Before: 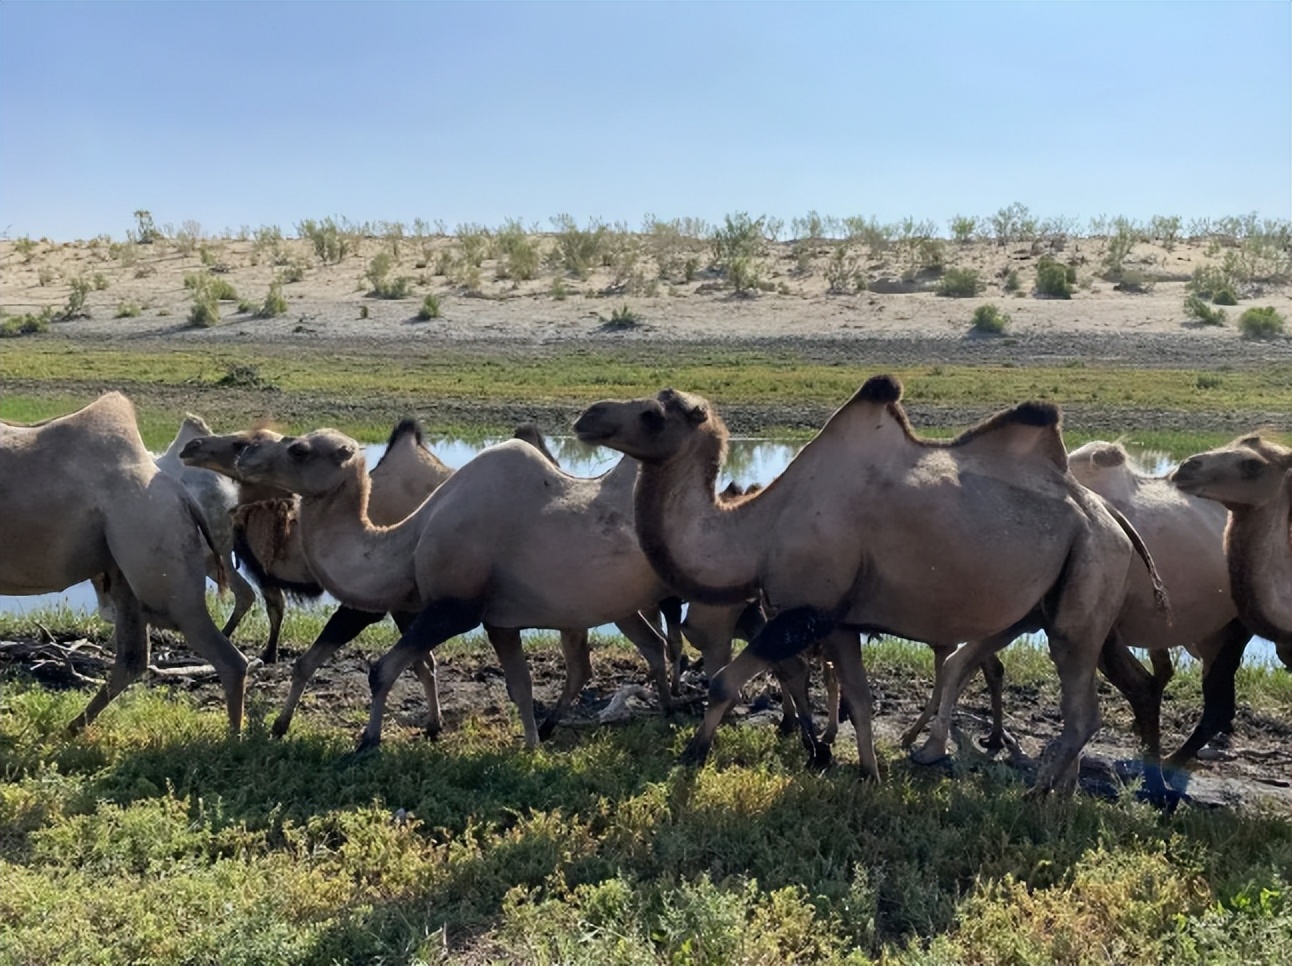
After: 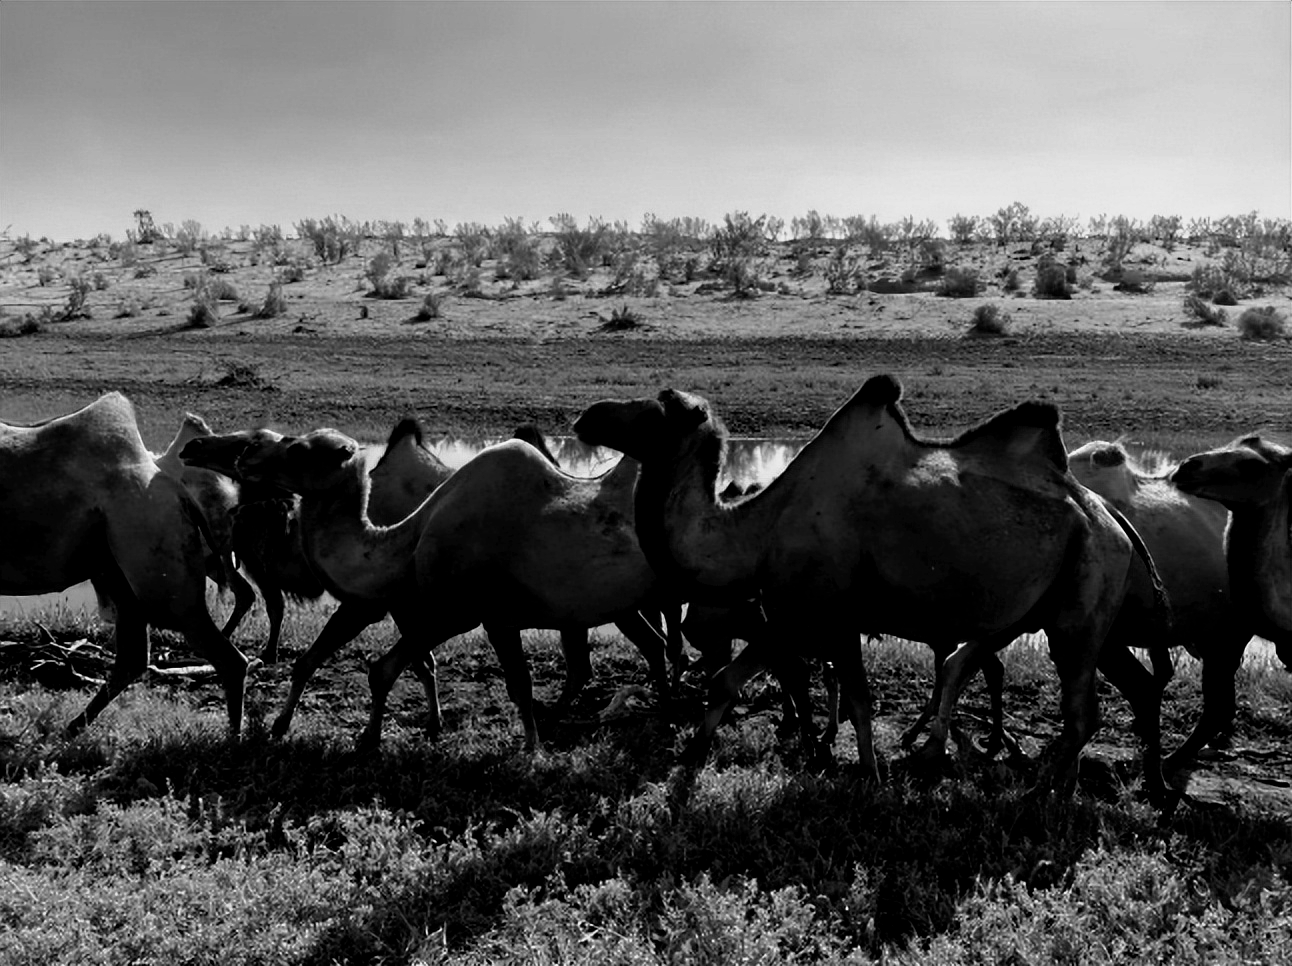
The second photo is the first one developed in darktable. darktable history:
haze removal: compatibility mode true, adaptive false
base curve: curves: ch0 [(0, 0) (0.088, 0.125) (0.176, 0.251) (0.354, 0.501) (0.613, 0.749) (1, 0.877)], preserve colors none
color balance rgb: shadows lift › luminance -18.76%, shadows lift › chroma 35.44%, power › luminance -3.76%, power › hue 142.17°, highlights gain › chroma 7.5%, highlights gain › hue 184.75°, global offset › luminance -0.52%, global offset › chroma 0.91%, global offset › hue 173.36°, shadows fall-off 300%, white fulcrum 2 EV, highlights fall-off 300%, linear chroma grading › shadows 17.19%, linear chroma grading › highlights 61.12%, linear chroma grading › global chroma 50%, hue shift -150.52°, perceptual brilliance grading › global brilliance 12%, mask middle-gray fulcrum 100%, contrast gray fulcrum 38.43%, contrast 35.15%, saturation formula JzAzBz (2021)
monochrome: on, module defaults
